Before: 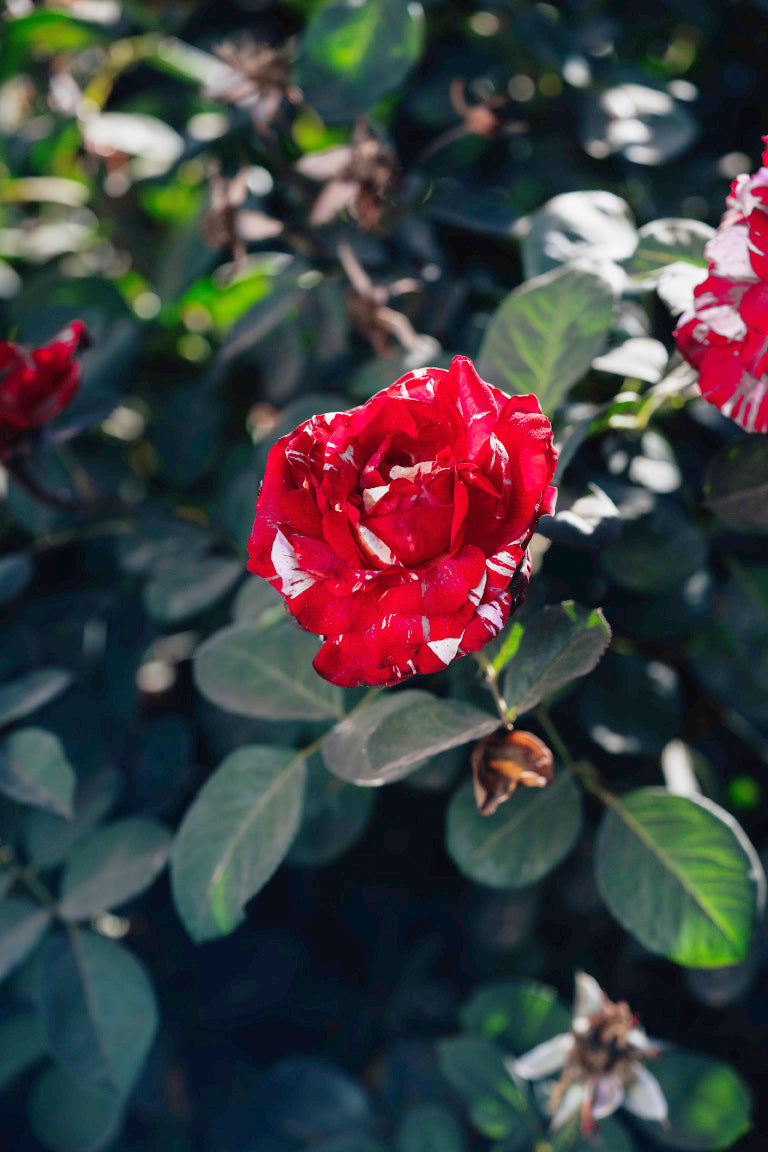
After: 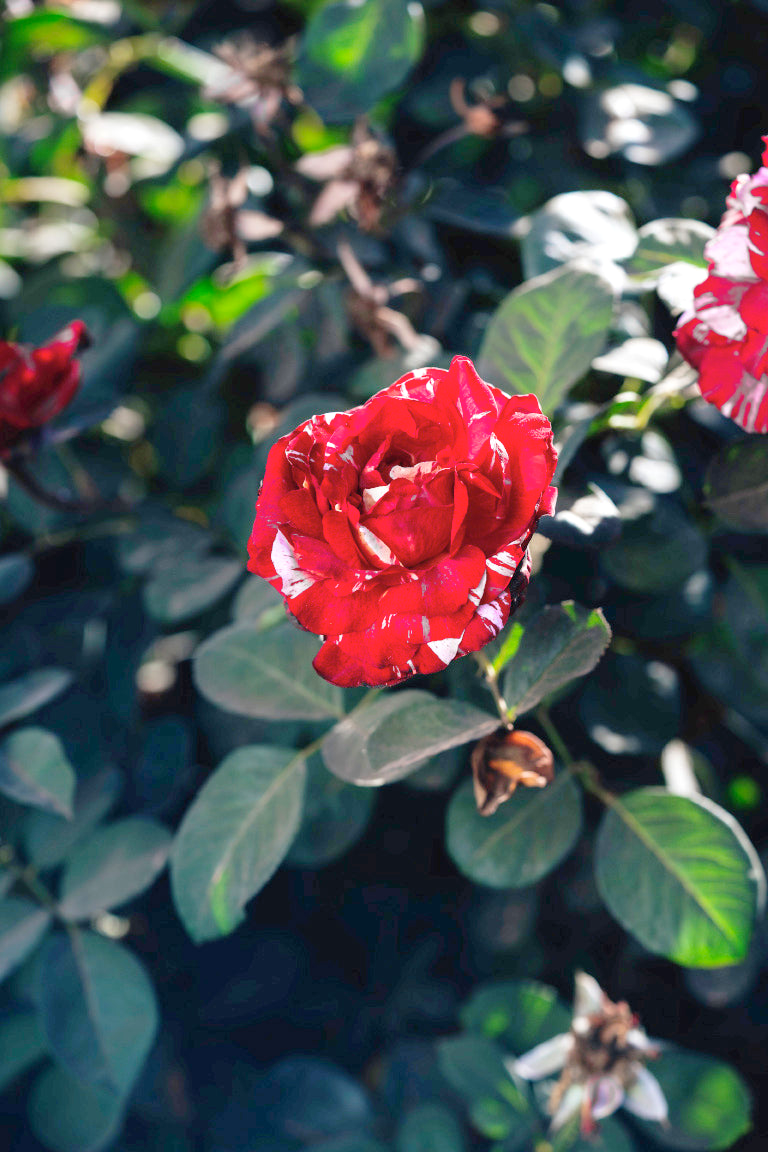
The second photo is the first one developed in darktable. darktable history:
exposure: exposure 0.289 EV, compensate highlight preservation false
contrast brightness saturation: contrast 0.031, brightness 0.059, saturation 0.127
color zones: curves: ch1 [(0, 0.469) (0.01, 0.469) (0.12, 0.446) (0.248, 0.469) (0.5, 0.5) (0.748, 0.5) (0.99, 0.469) (1, 0.469)], mix 32%
